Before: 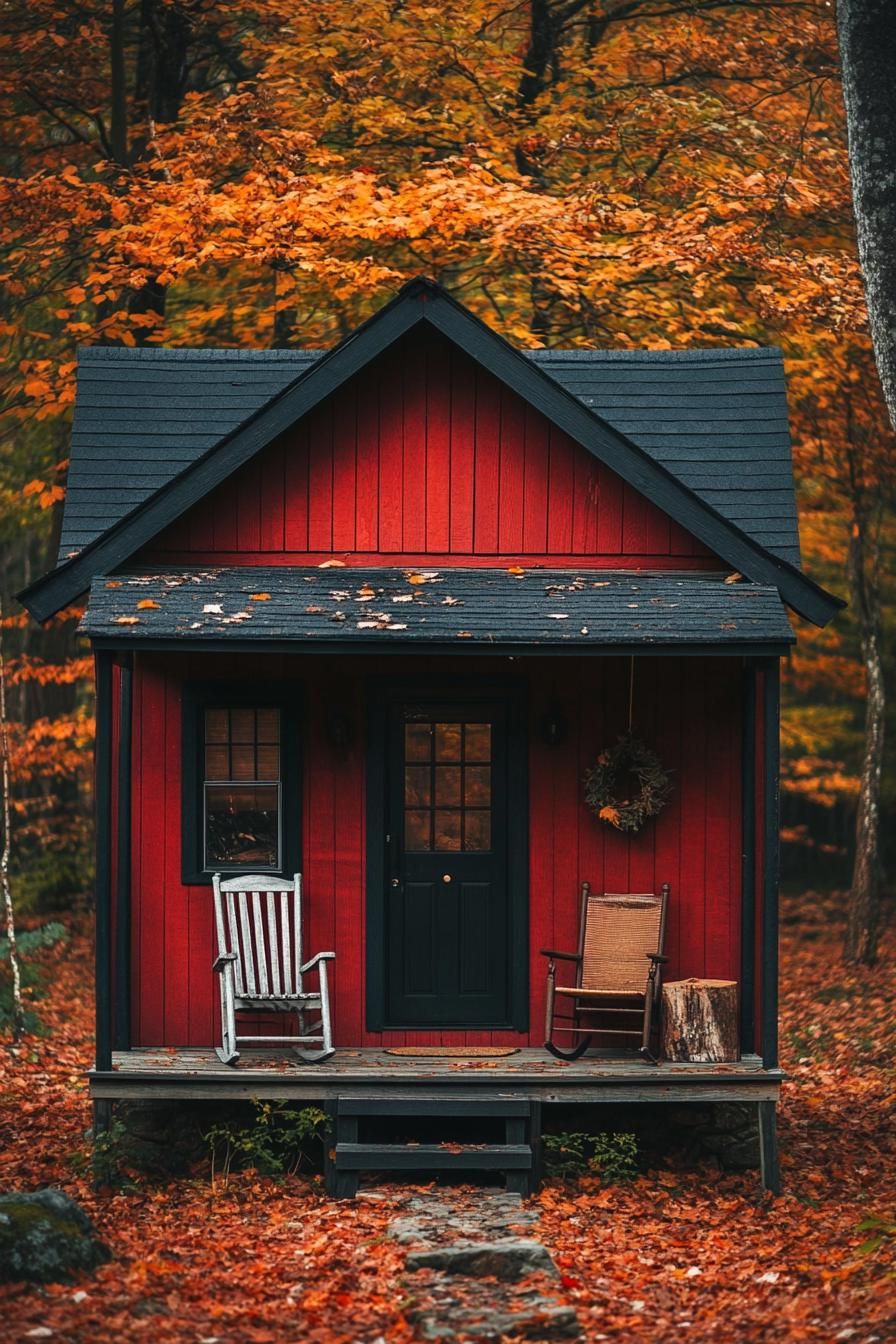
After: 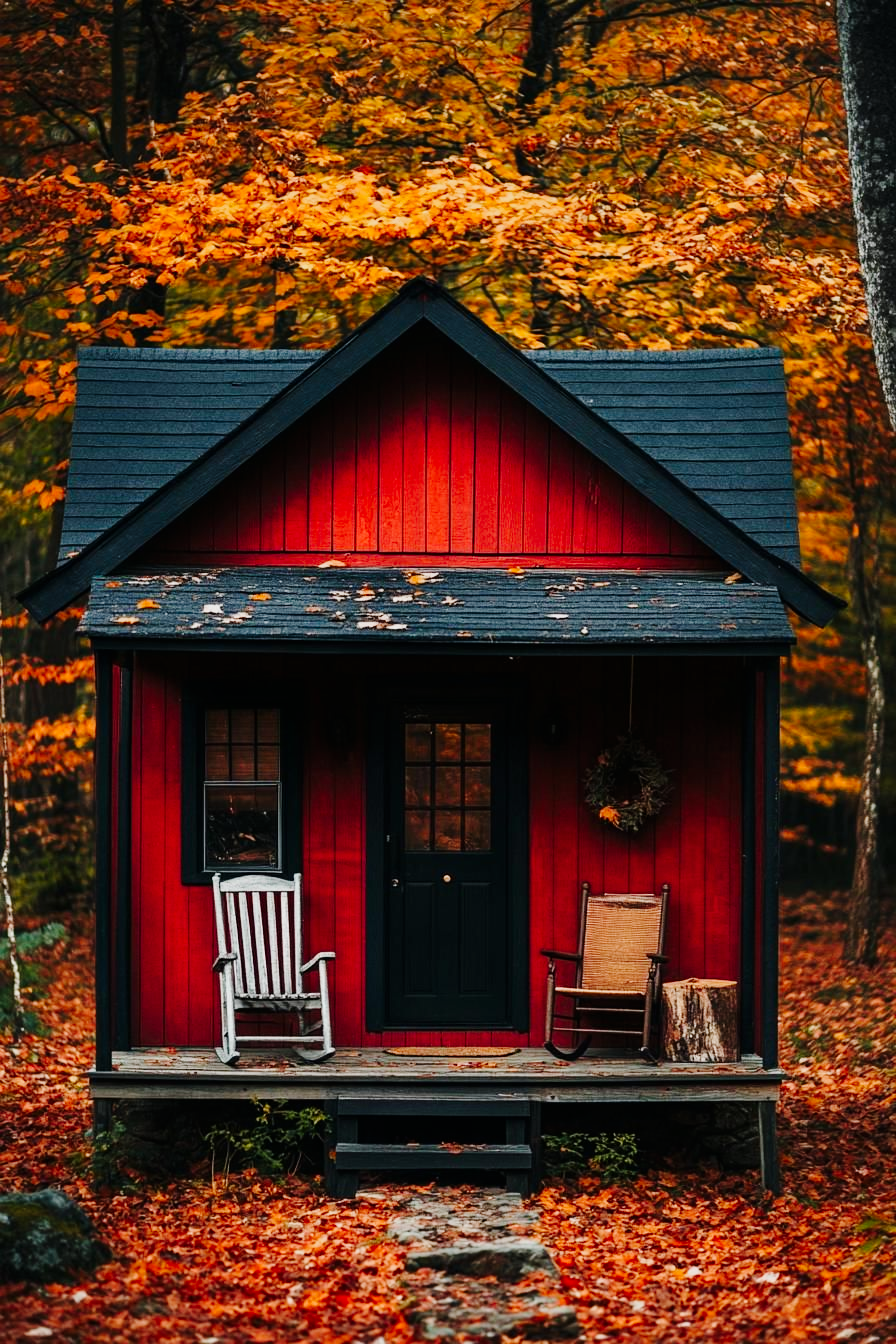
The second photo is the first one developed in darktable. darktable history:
tone curve: curves: ch0 [(0, 0) (0.049, 0.01) (0.154, 0.081) (0.491, 0.56) (0.739, 0.794) (0.992, 0.937)]; ch1 [(0, 0) (0.172, 0.123) (0.317, 0.272) (0.401, 0.422) (0.499, 0.497) (0.531, 0.54) (0.615, 0.603) (0.741, 0.783) (1, 1)]; ch2 [(0, 0) (0.411, 0.424) (0.462, 0.483) (0.544, 0.56) (0.686, 0.638) (1, 1)], preserve colors none
